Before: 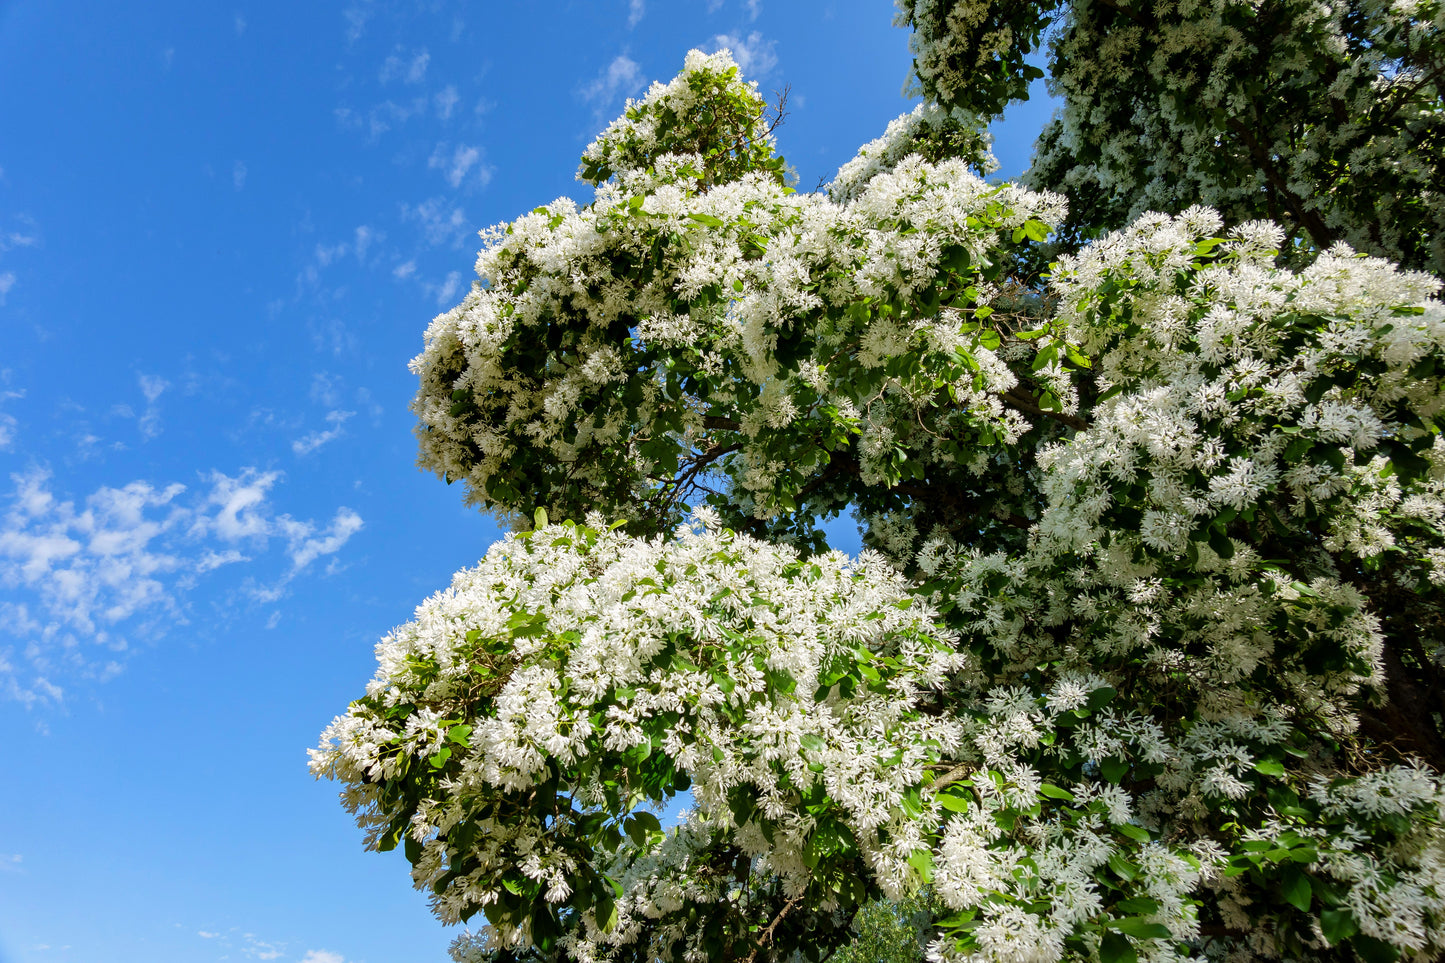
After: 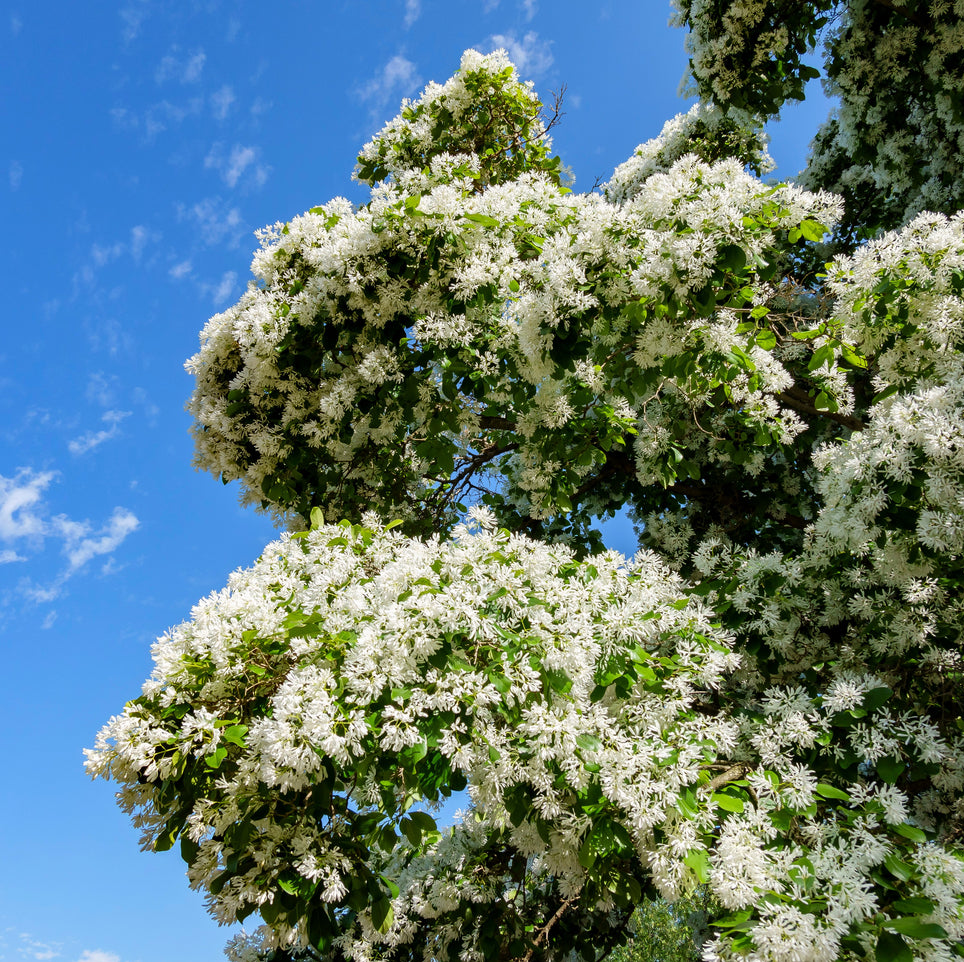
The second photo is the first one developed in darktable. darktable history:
crop and rotate: left 15.555%, right 17.719%
